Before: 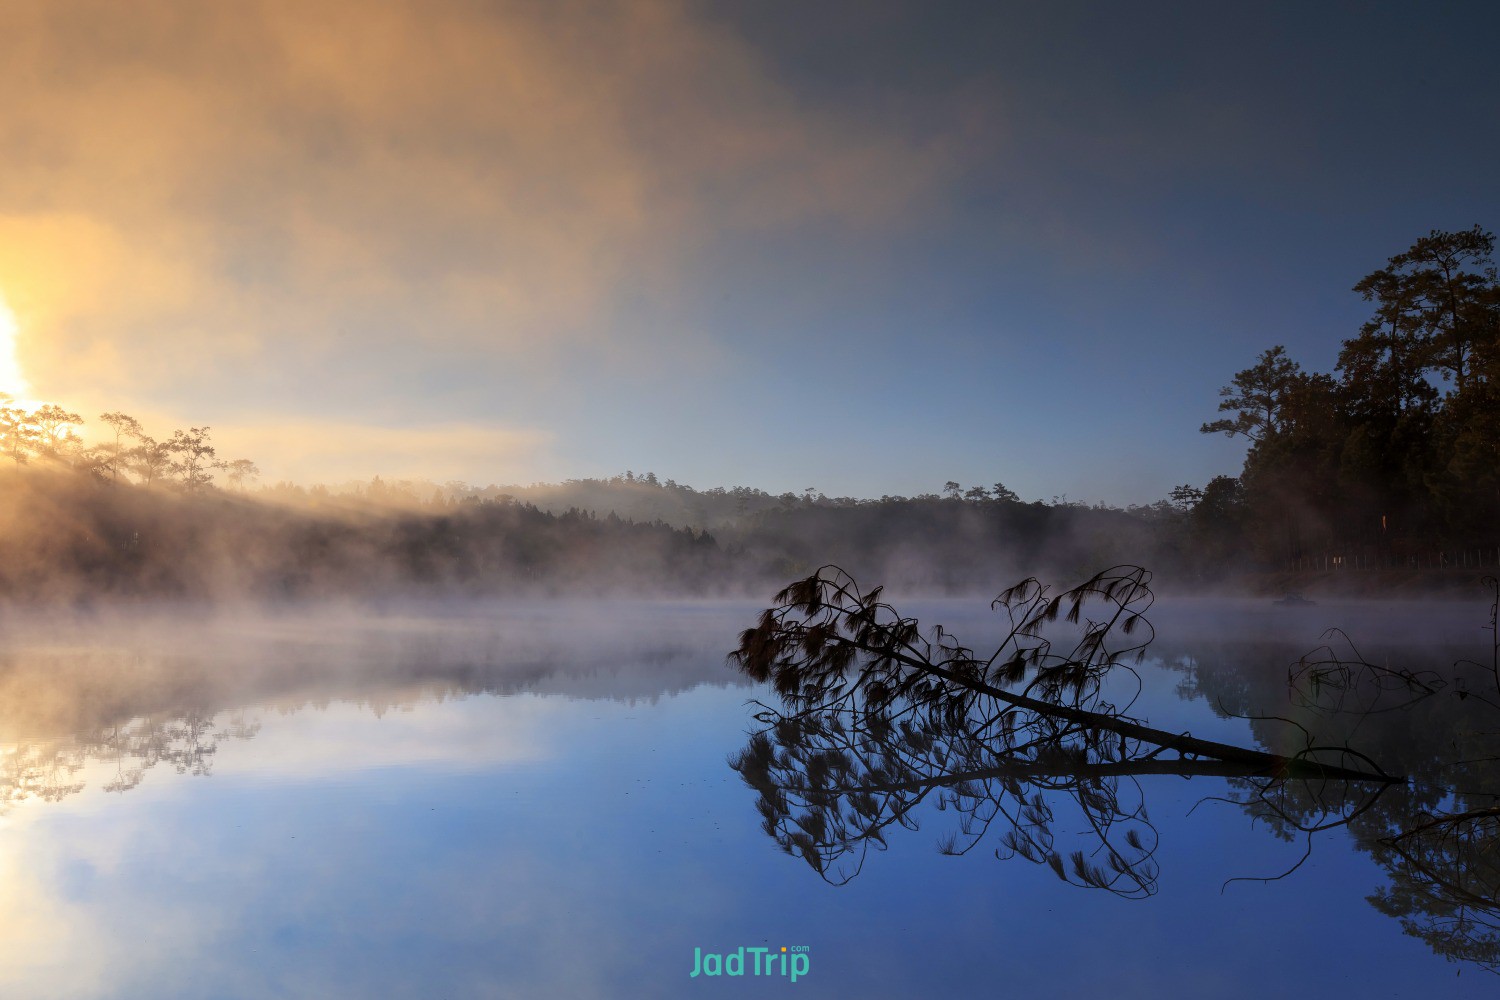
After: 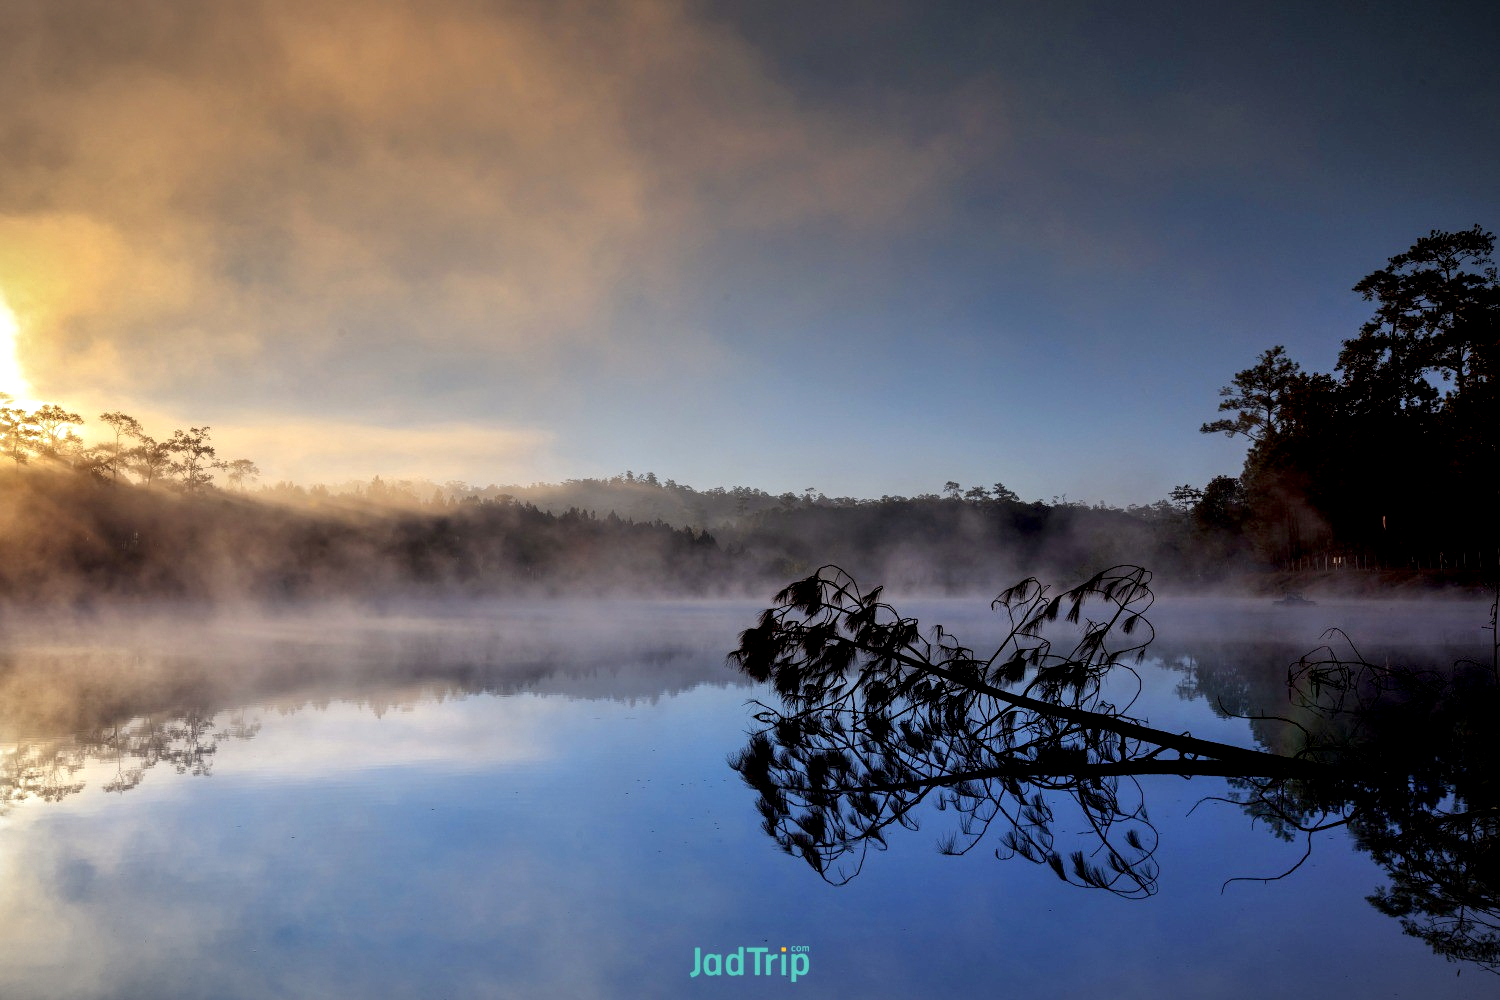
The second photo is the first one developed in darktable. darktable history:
exposure: black level correction 0.009, compensate exposure bias true, compensate highlight preservation false
shadows and highlights: shadows 30.65, highlights -62.46, soften with gaussian
local contrast: highlights 143%, shadows 119%, detail 138%, midtone range 0.261
vignetting: fall-off start 99.27%, width/height ratio 1.321
